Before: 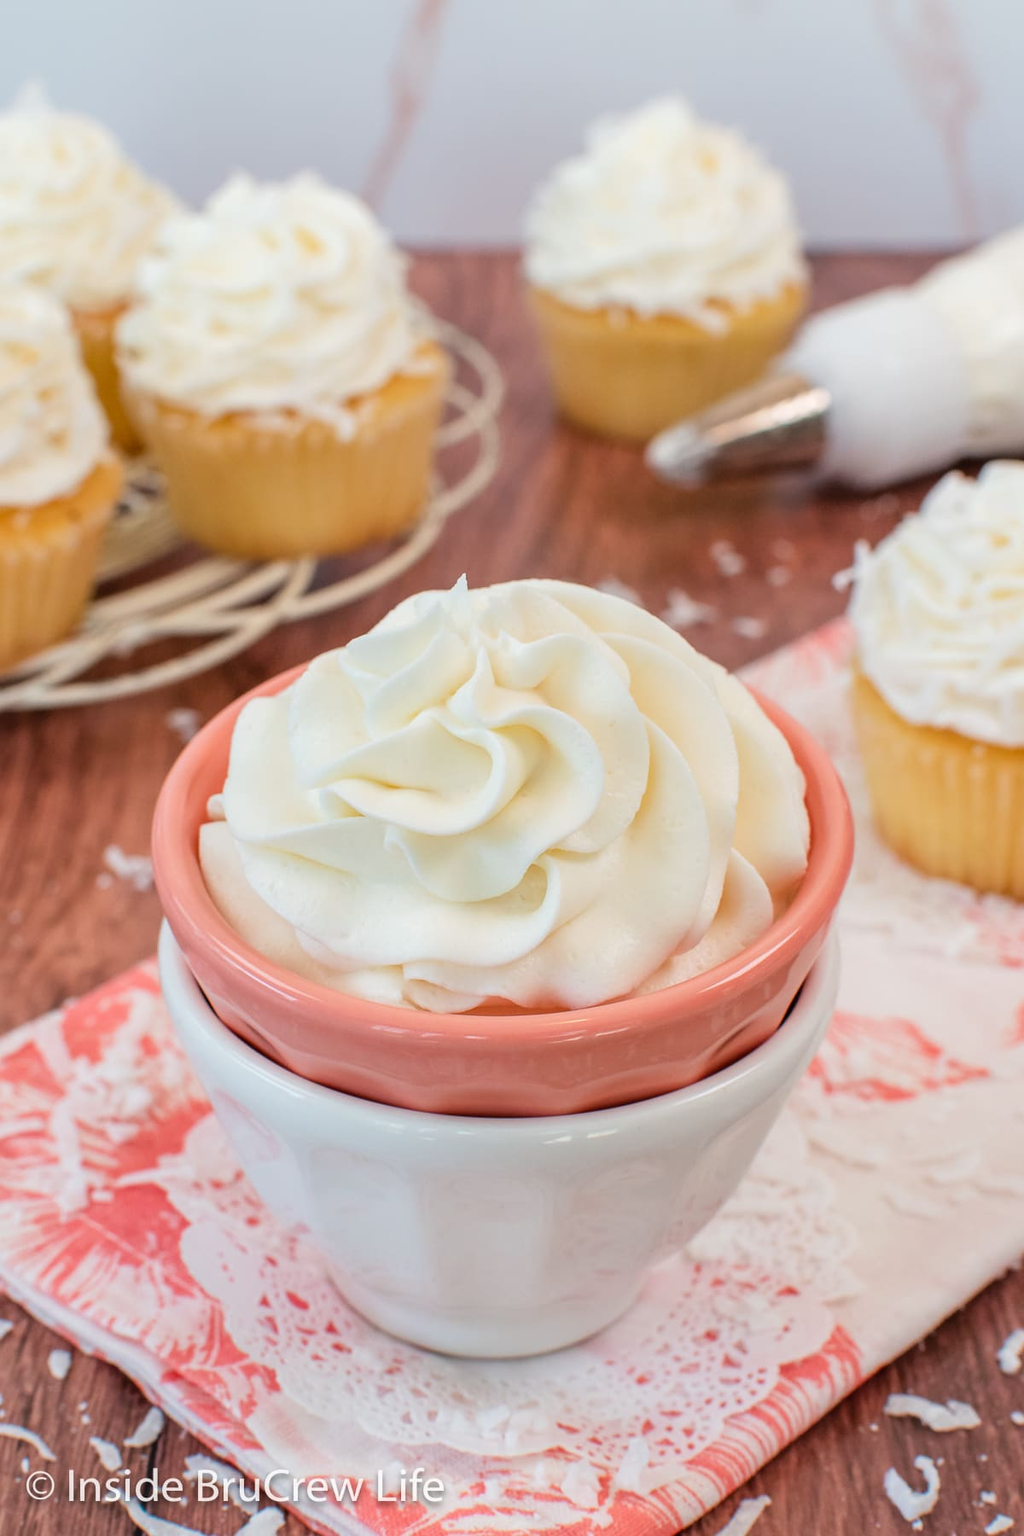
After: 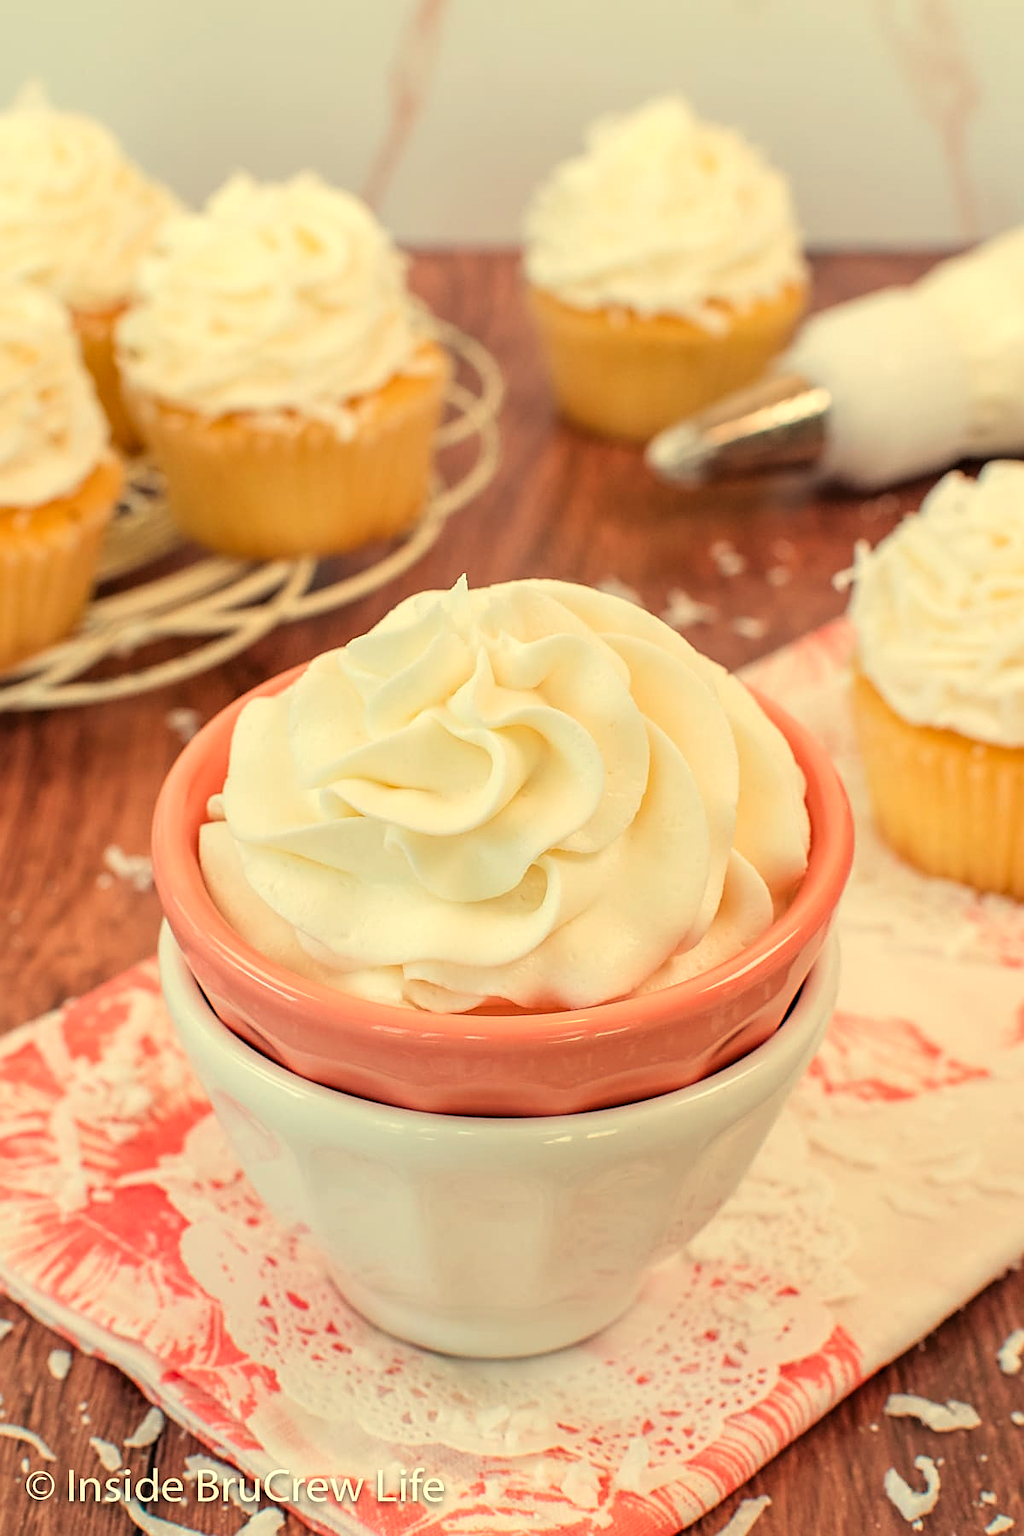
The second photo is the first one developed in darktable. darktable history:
levels: levels [0.031, 0.5, 0.969]
contrast brightness saturation: saturation 0.1
tone equalizer: on, module defaults
sharpen: on, module defaults
white balance: red 1.08, blue 0.791
